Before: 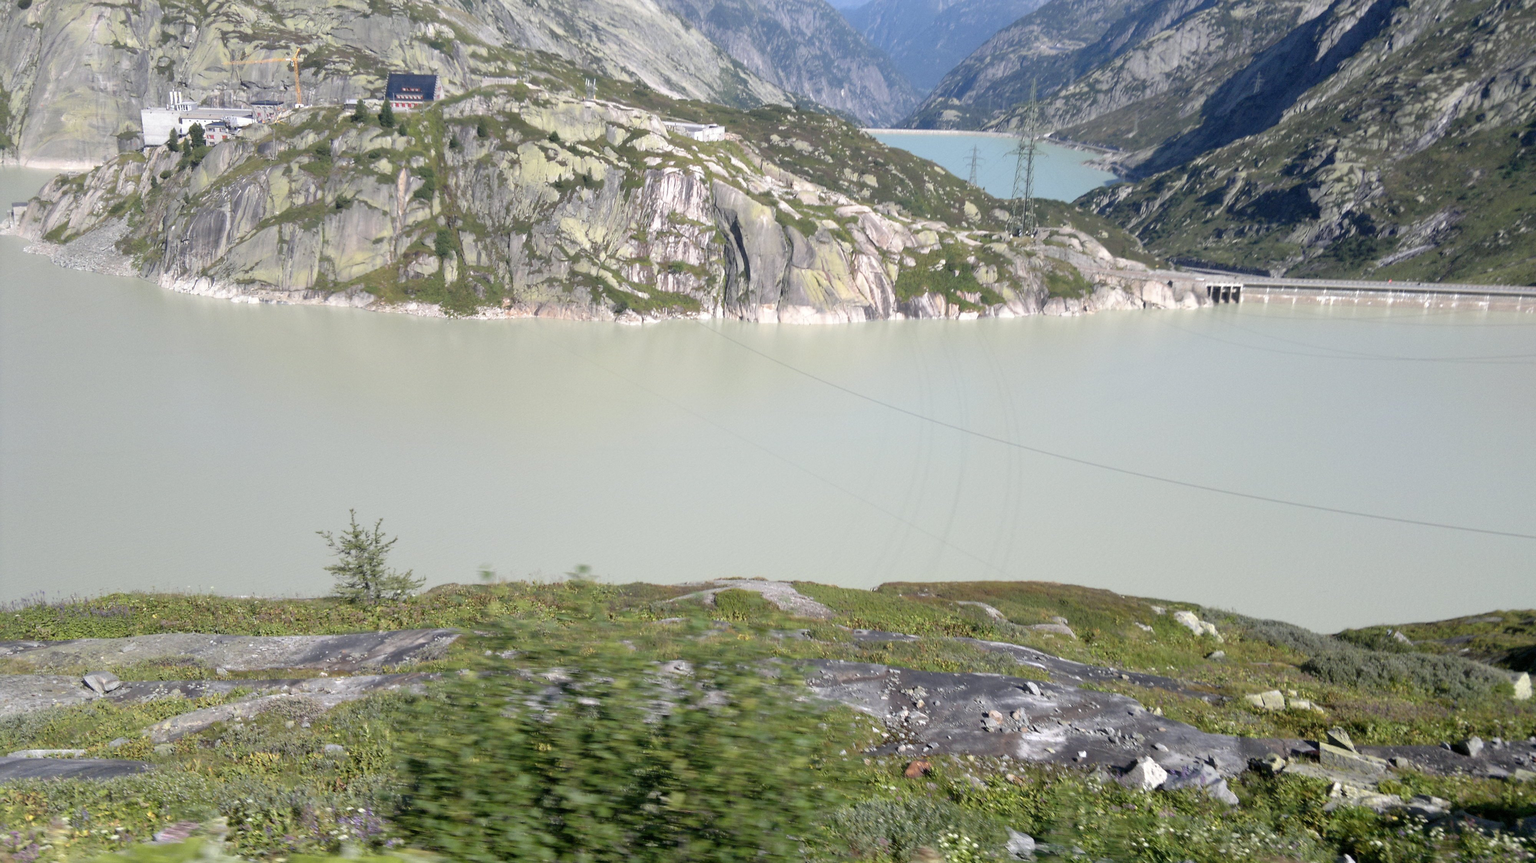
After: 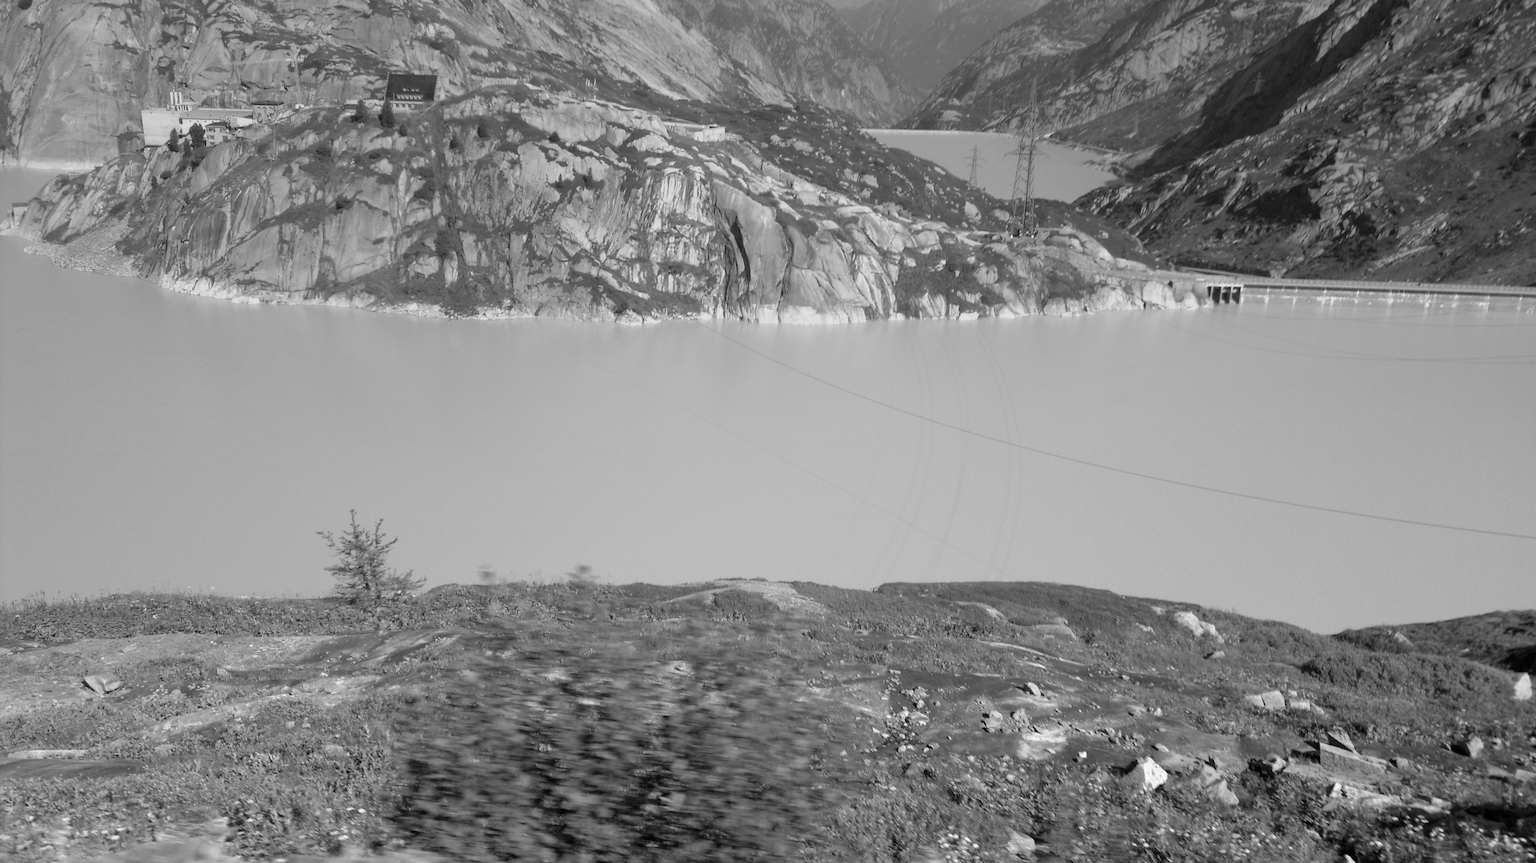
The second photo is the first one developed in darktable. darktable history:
graduated density: rotation -0.352°, offset 57.64
monochrome: size 1
